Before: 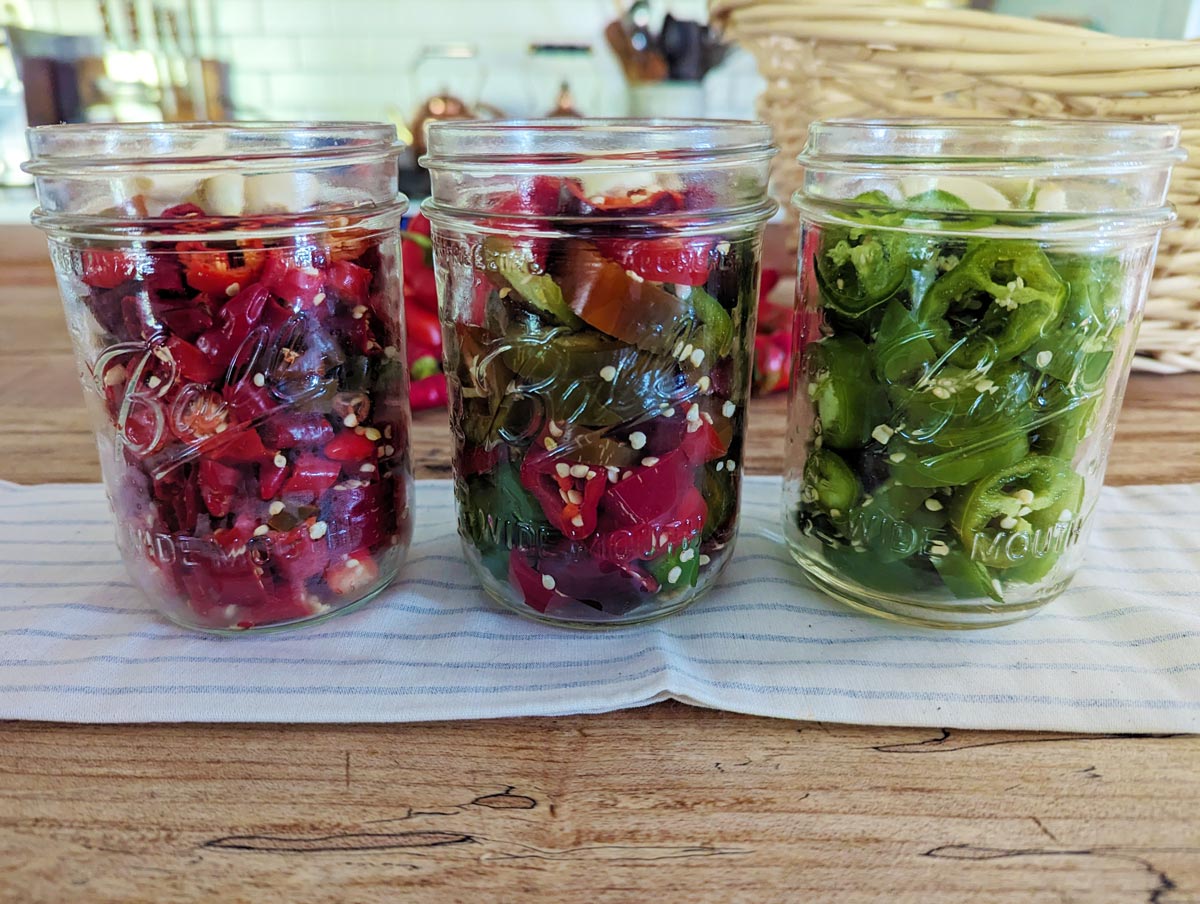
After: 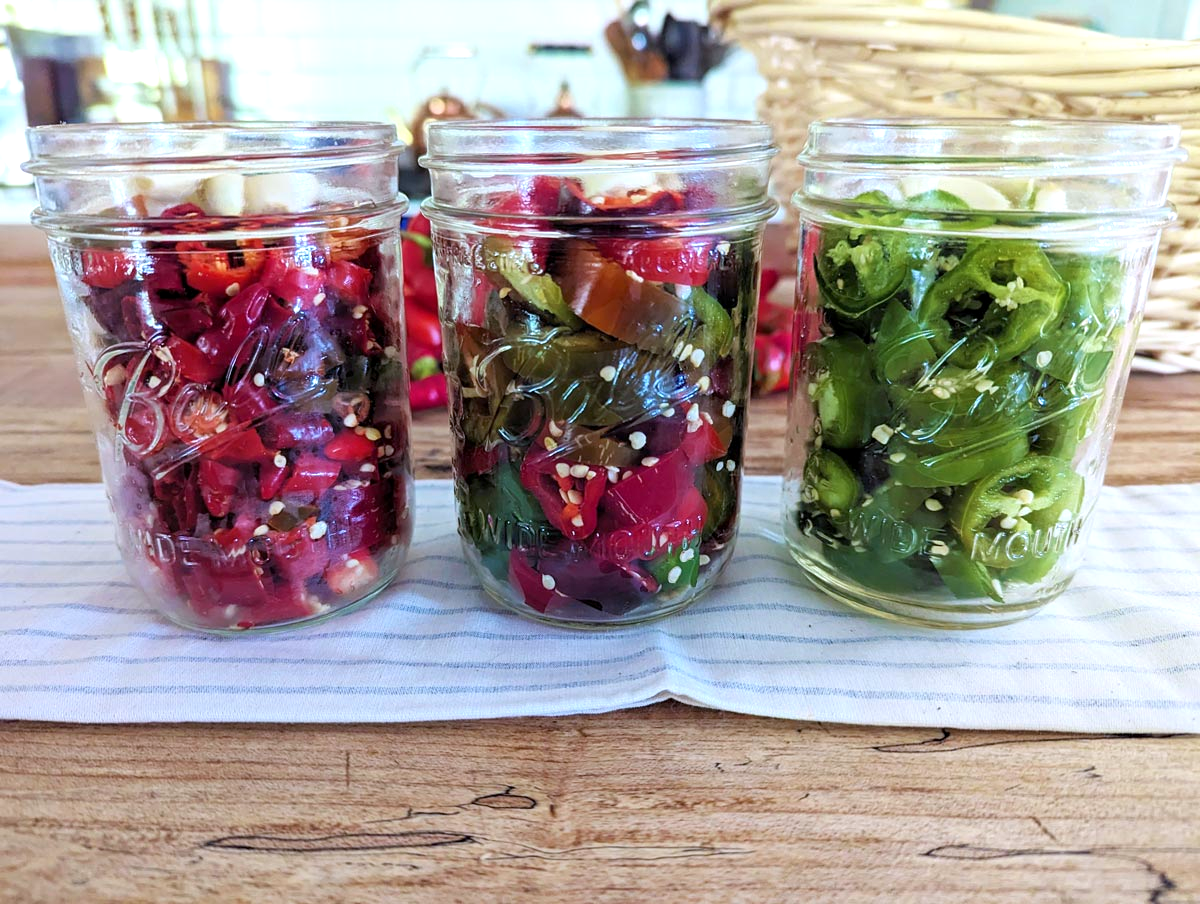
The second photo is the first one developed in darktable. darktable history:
color calibration: illuminant as shot in camera, x 0.358, y 0.373, temperature 4628.91 K
exposure: black level correction 0.001, exposure 0.5 EV, compensate exposure bias true, compensate highlight preservation false
